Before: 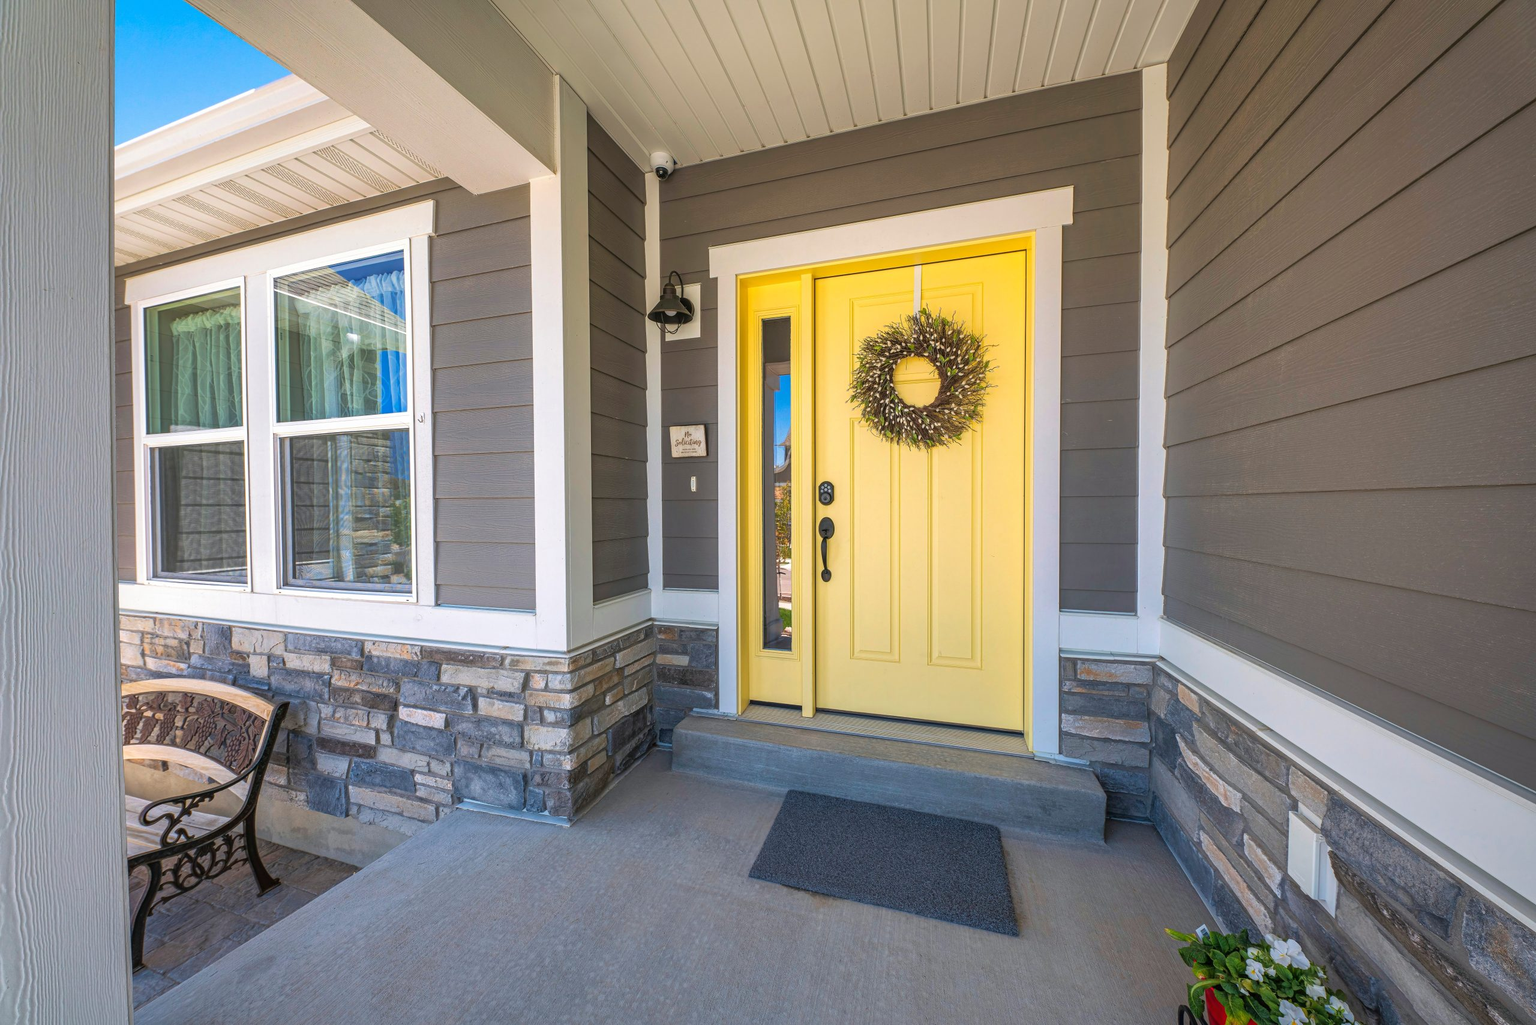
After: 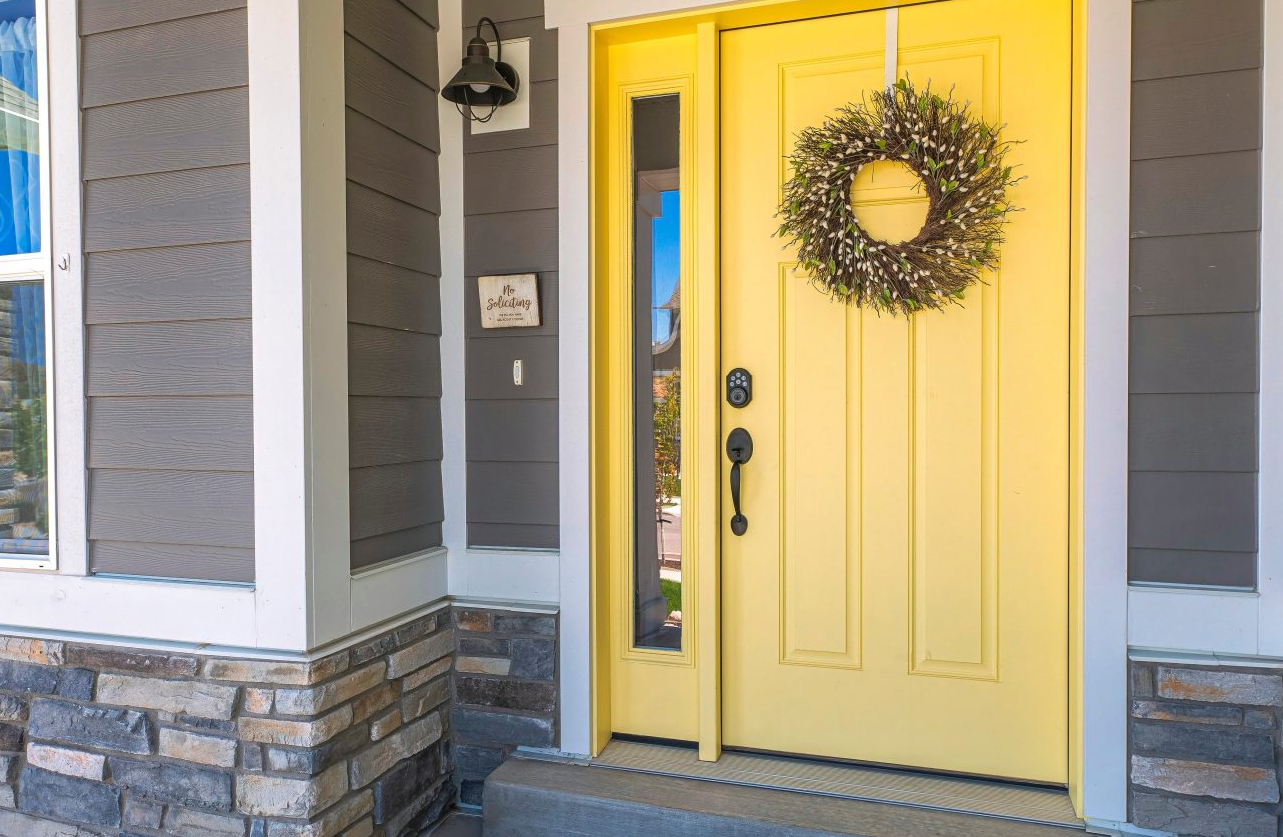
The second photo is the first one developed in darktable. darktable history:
crop: left 24.927%, top 25.422%, right 24.941%, bottom 25.559%
